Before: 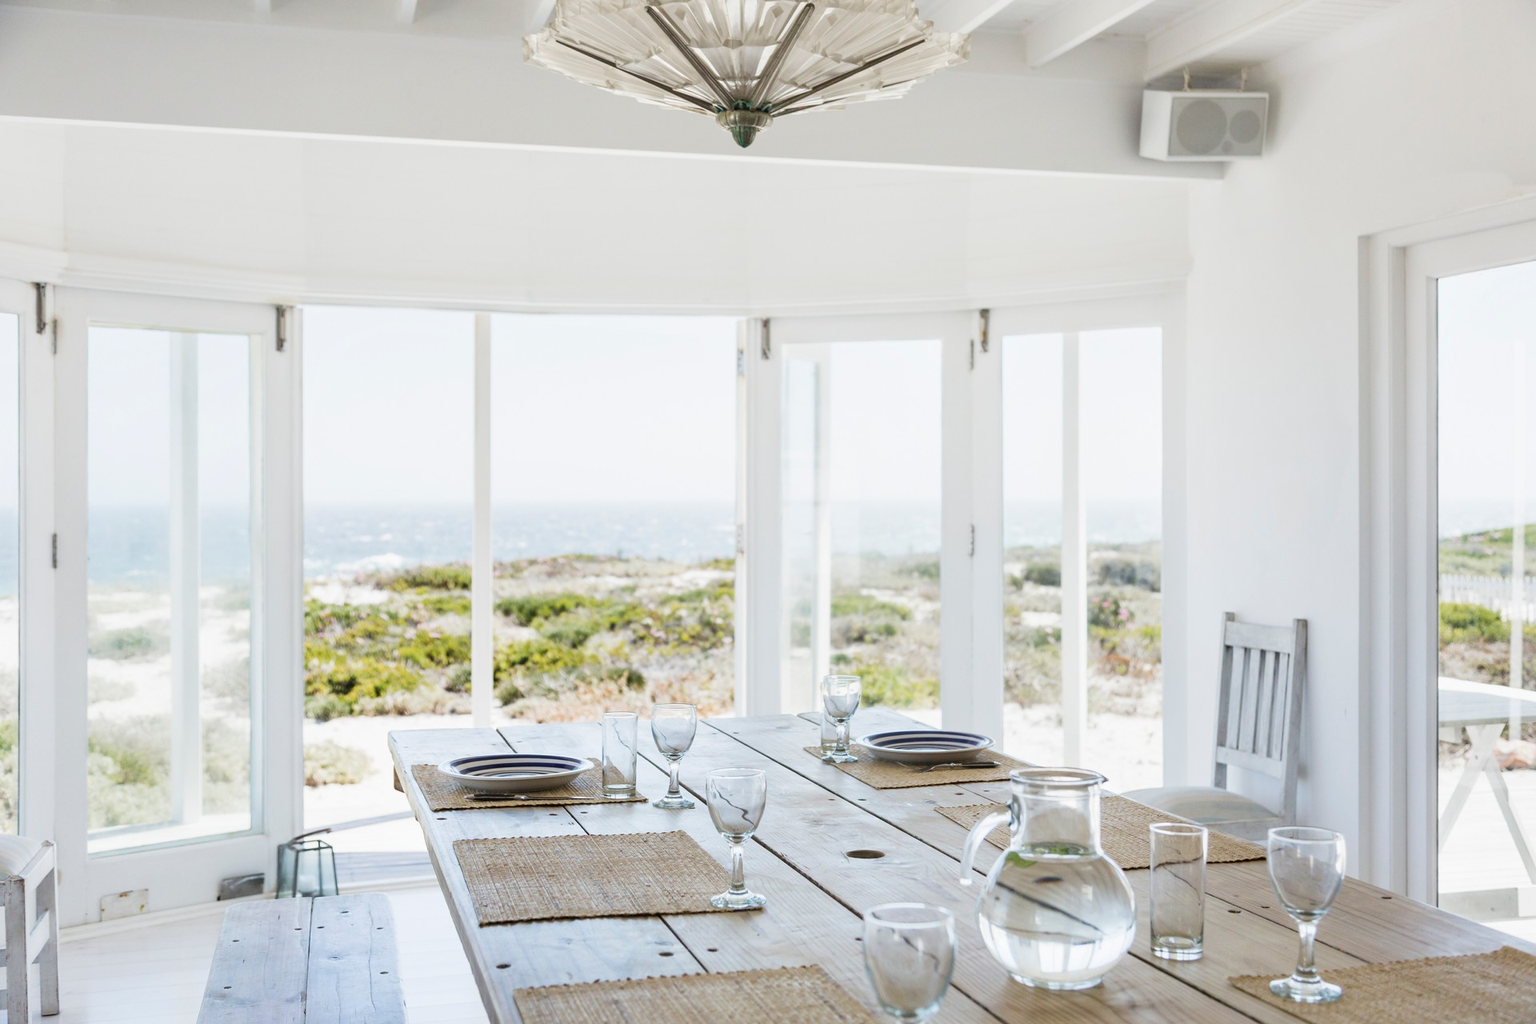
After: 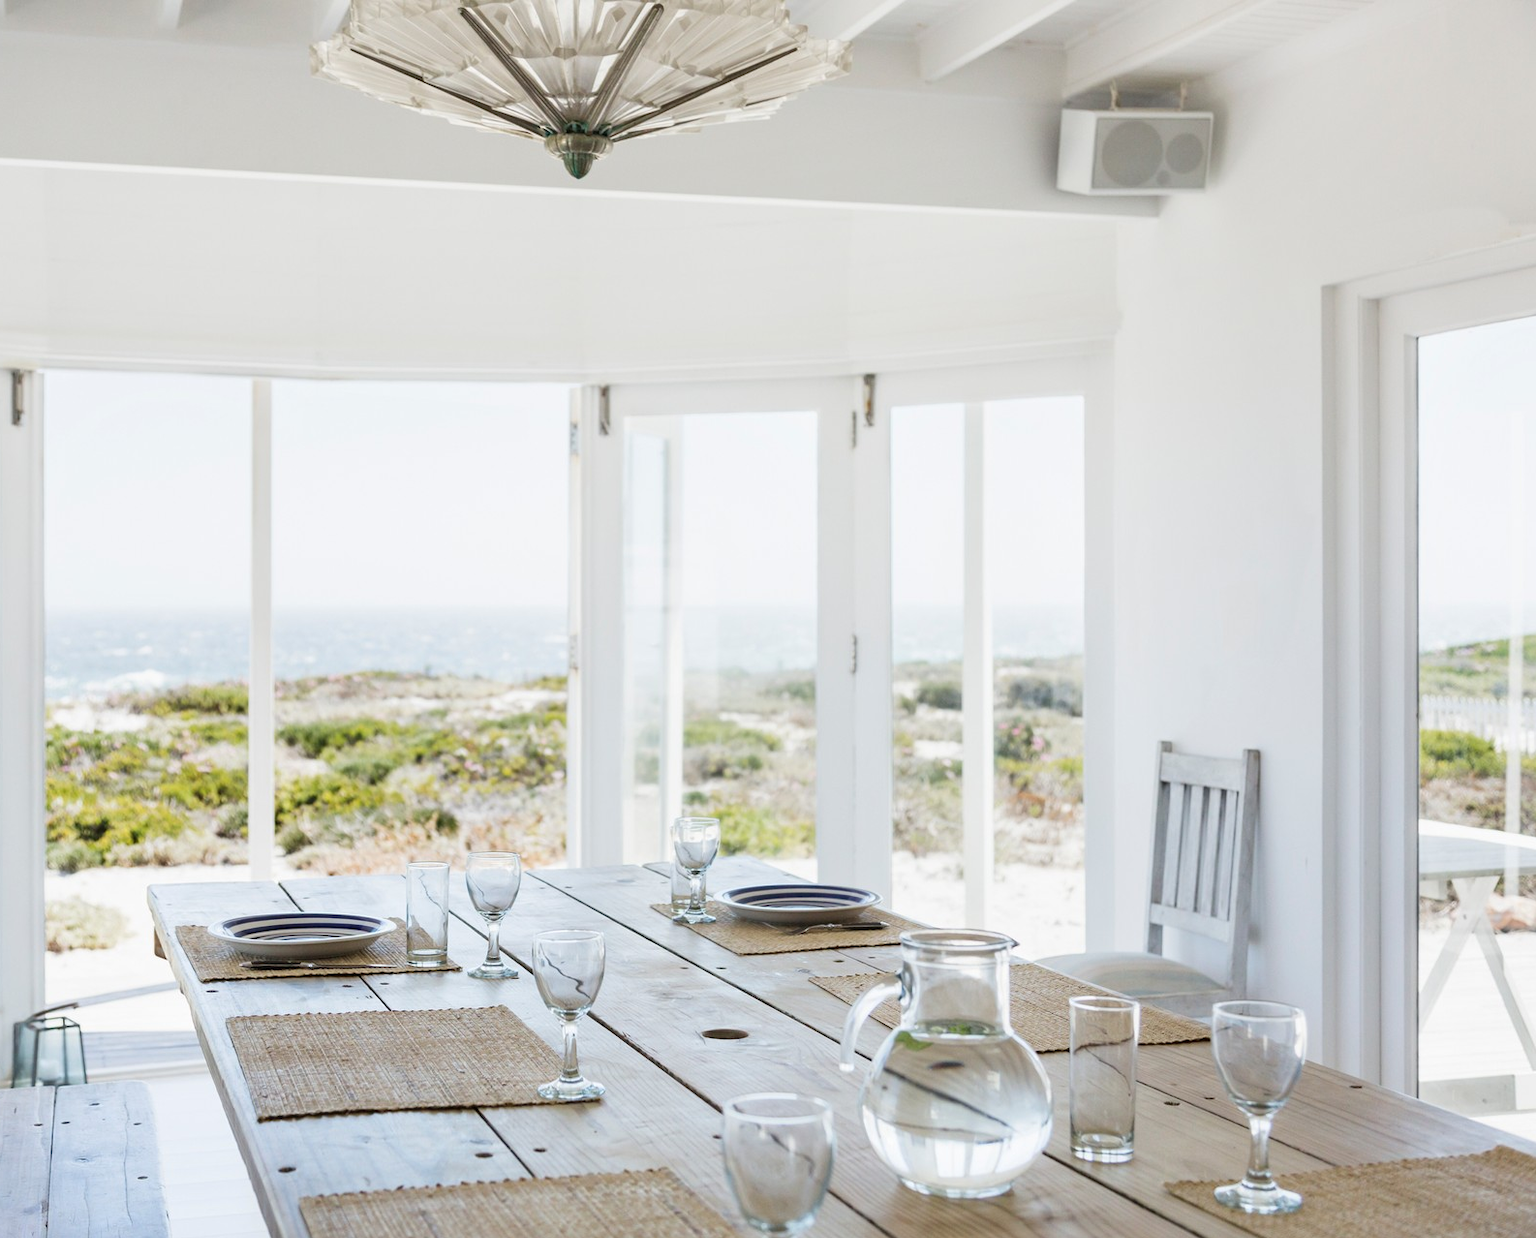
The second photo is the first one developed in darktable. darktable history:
crop: left 17.351%, bottom 0.026%
